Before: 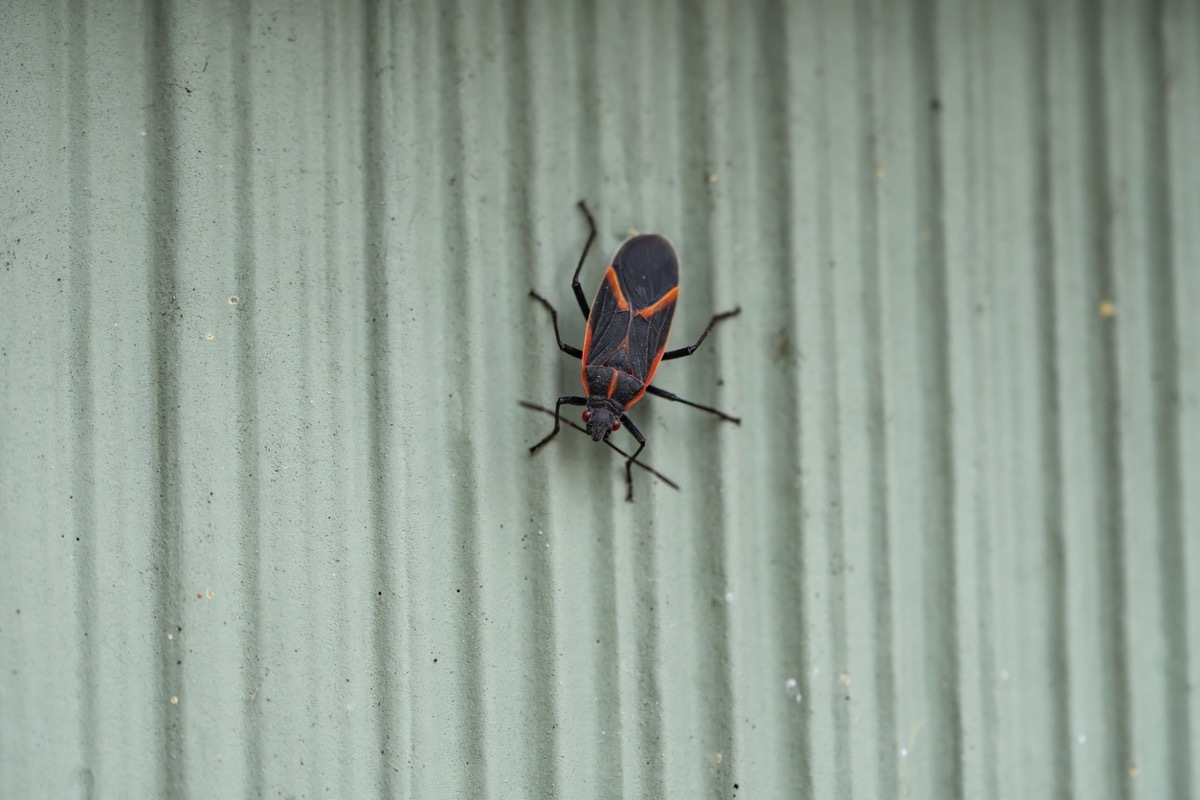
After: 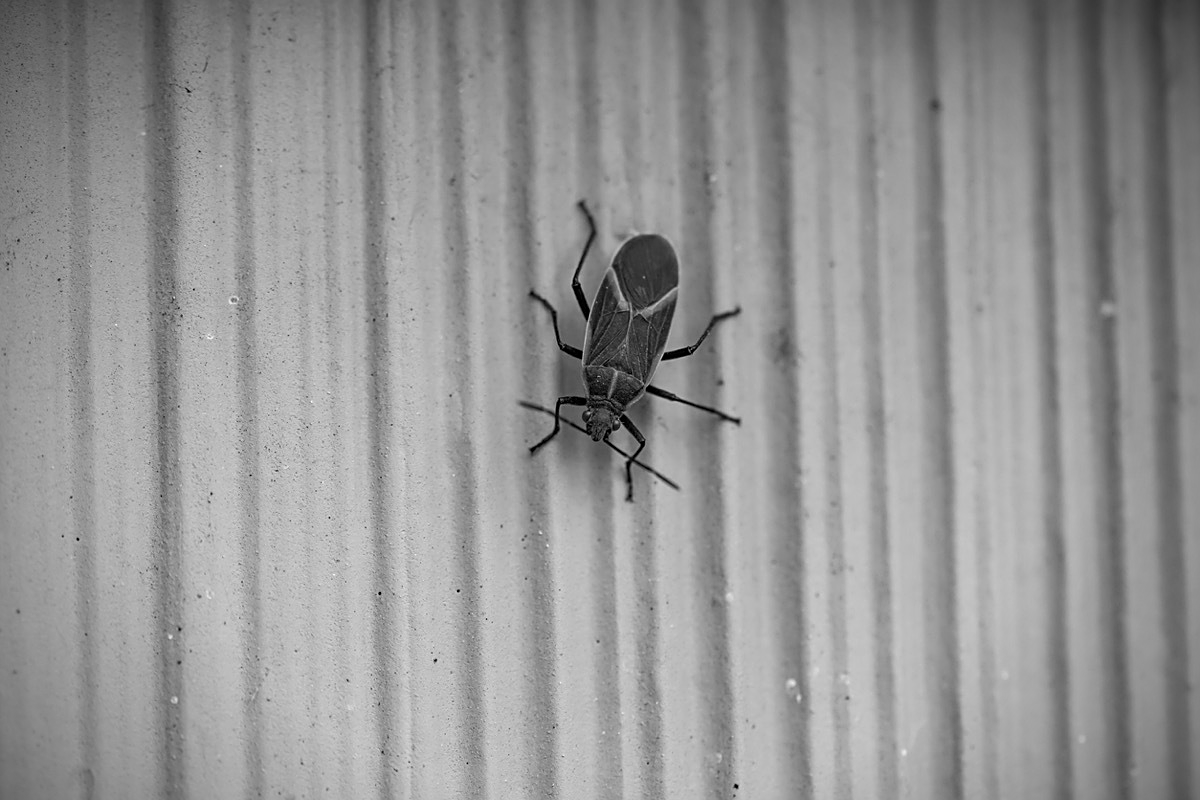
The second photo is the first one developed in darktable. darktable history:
vignetting: fall-off start 75%, brightness -0.692, width/height ratio 1.084
sharpen: on, module defaults
monochrome: on, module defaults
